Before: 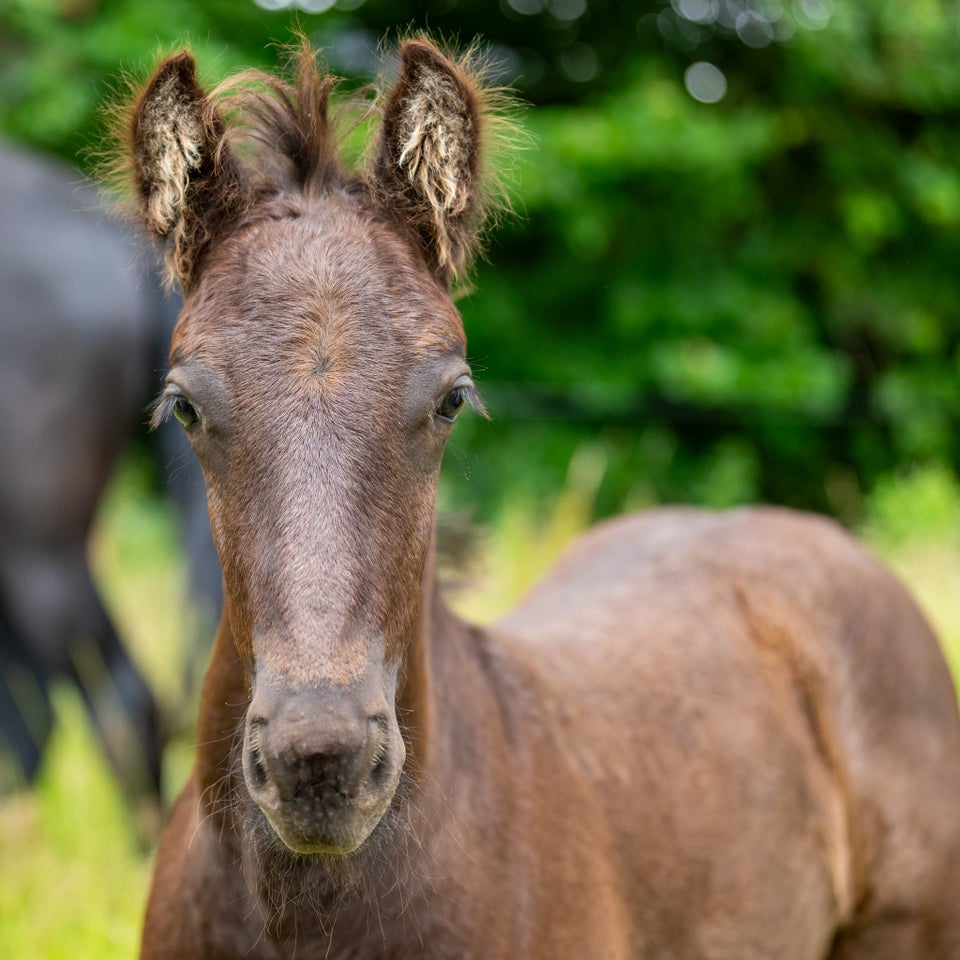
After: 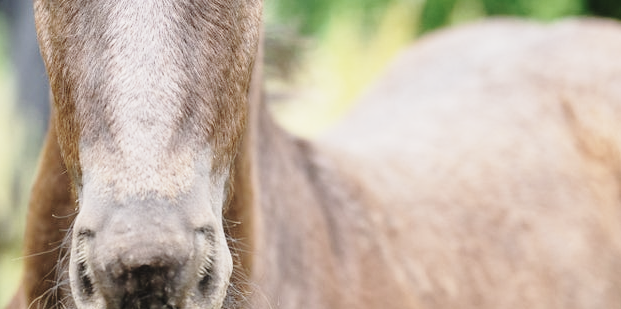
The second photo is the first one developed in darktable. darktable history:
exposure: black level correction 0, exposure 0.198 EV, compensate highlight preservation false
base curve: curves: ch0 [(0, 0) (0.028, 0.03) (0.121, 0.232) (0.46, 0.748) (0.859, 0.968) (1, 1)], preserve colors none
contrast brightness saturation: contrast -0.06, saturation -0.4
crop: left 18.048%, top 50.886%, right 17.212%, bottom 16.871%
